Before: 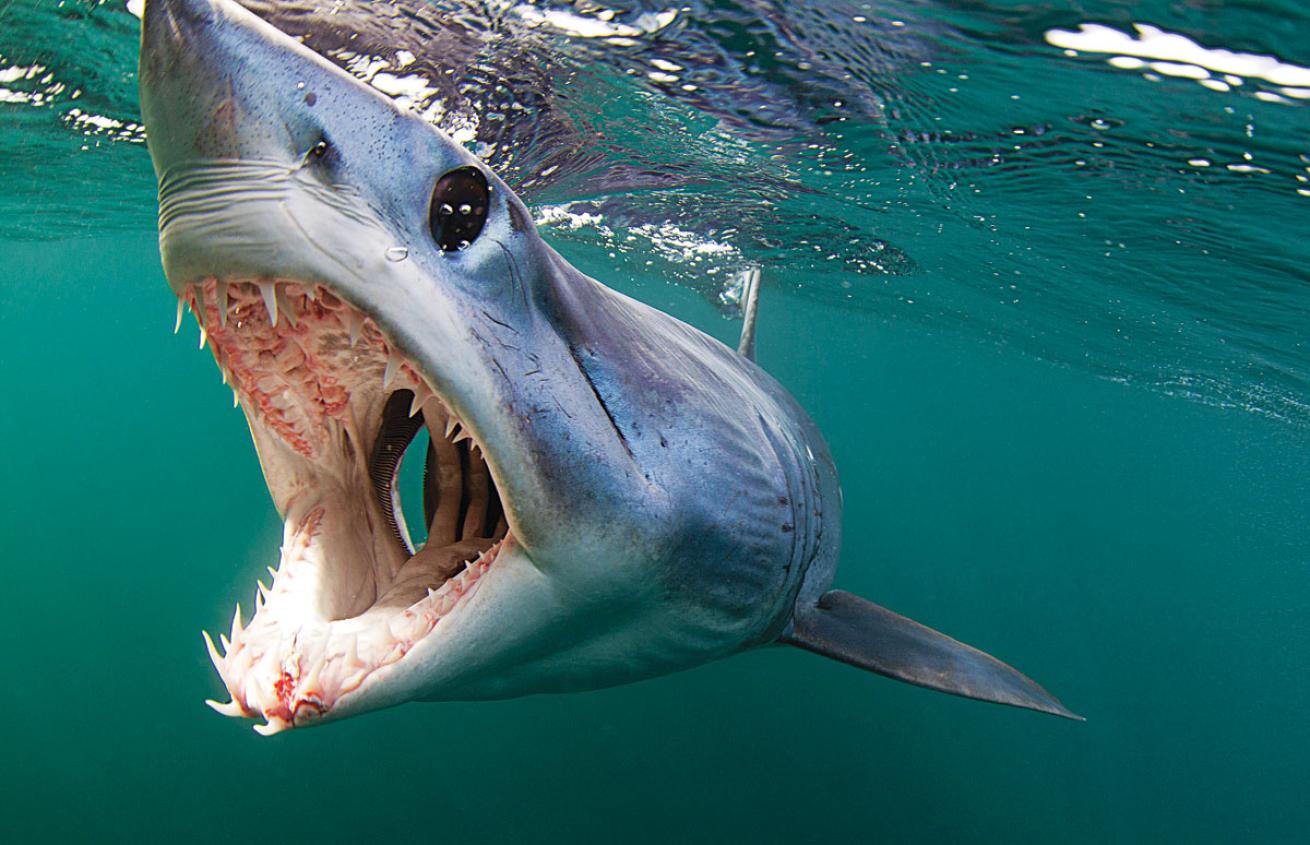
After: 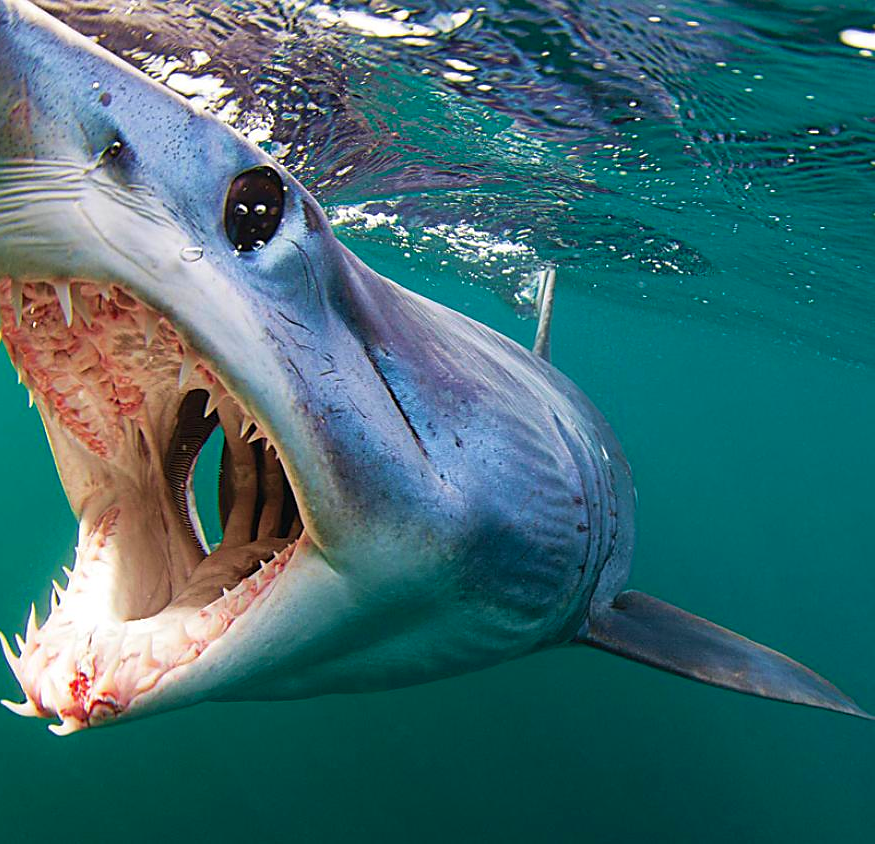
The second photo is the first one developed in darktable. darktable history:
crop and rotate: left 15.666%, right 17.499%
velvia: on, module defaults
color correction: highlights b* -0.047, saturation 1.13
sharpen: radius 1.504, amount 0.406, threshold 1.475
